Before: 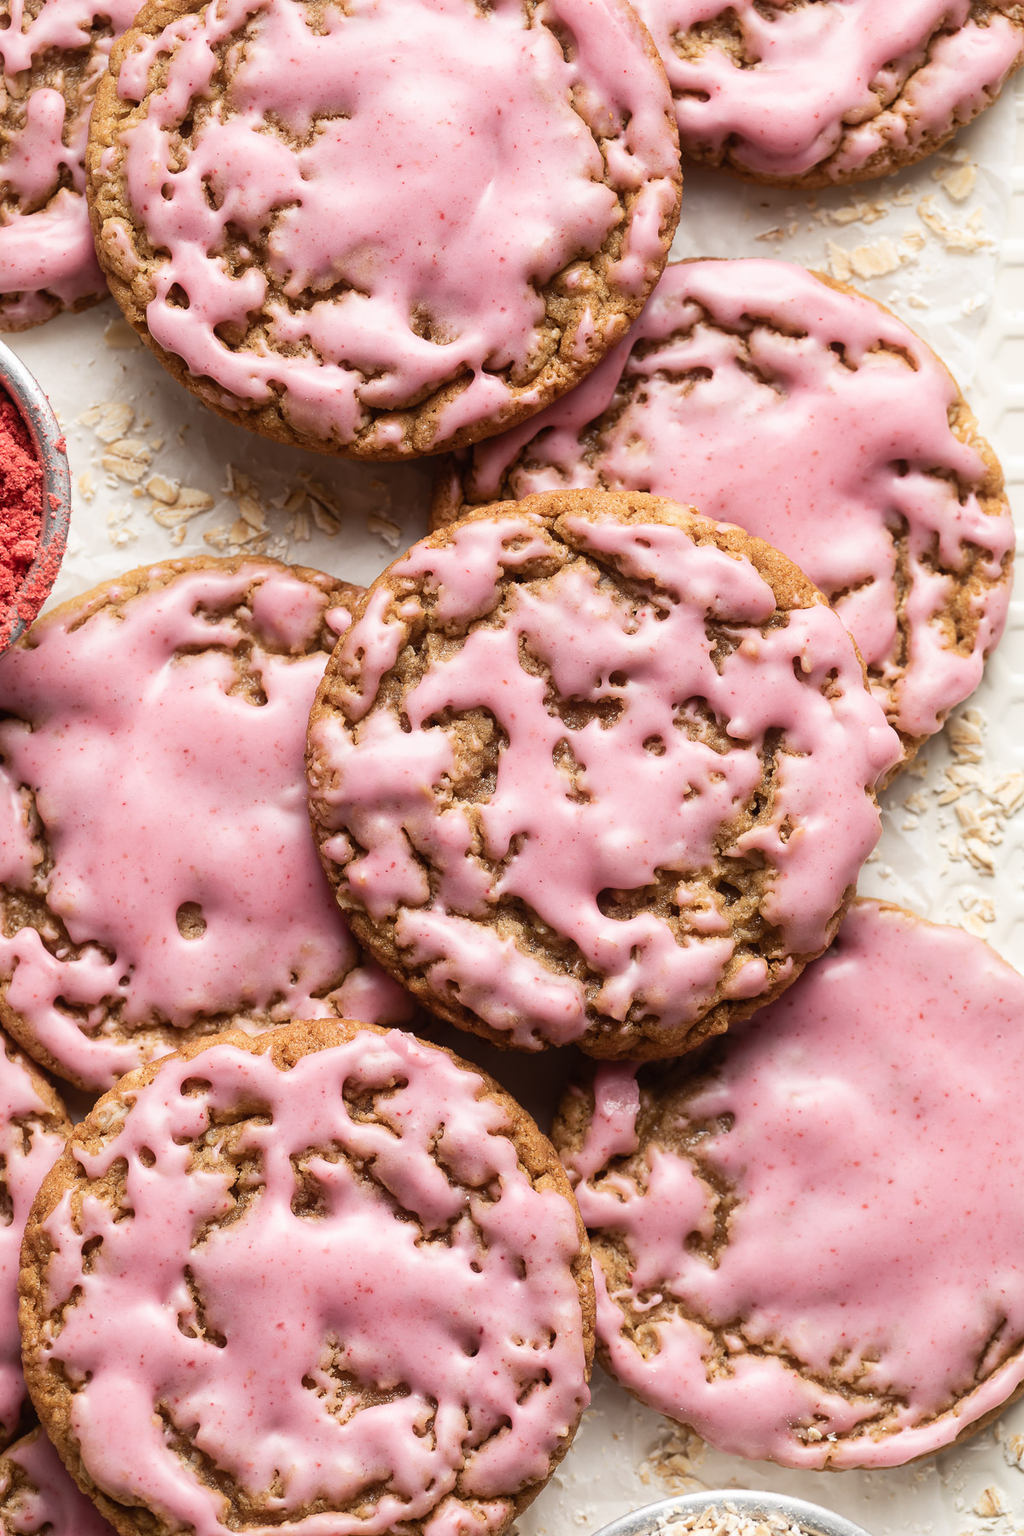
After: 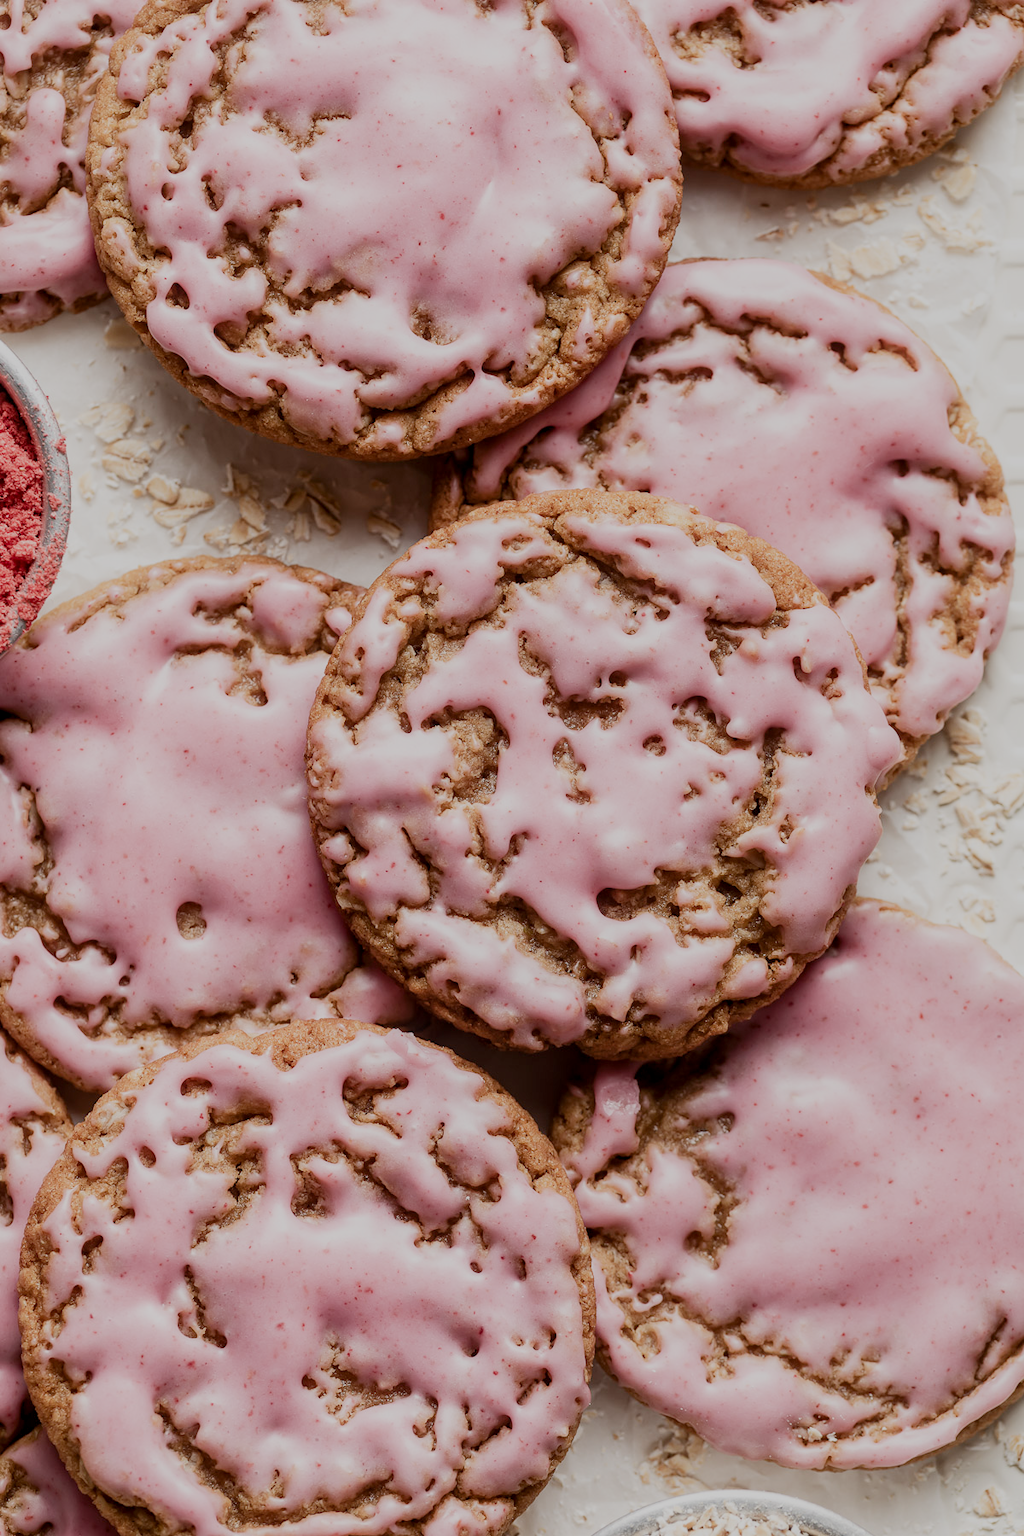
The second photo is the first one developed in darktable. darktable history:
local contrast: on, module defaults
sigmoid: contrast 1.05, skew -0.15
